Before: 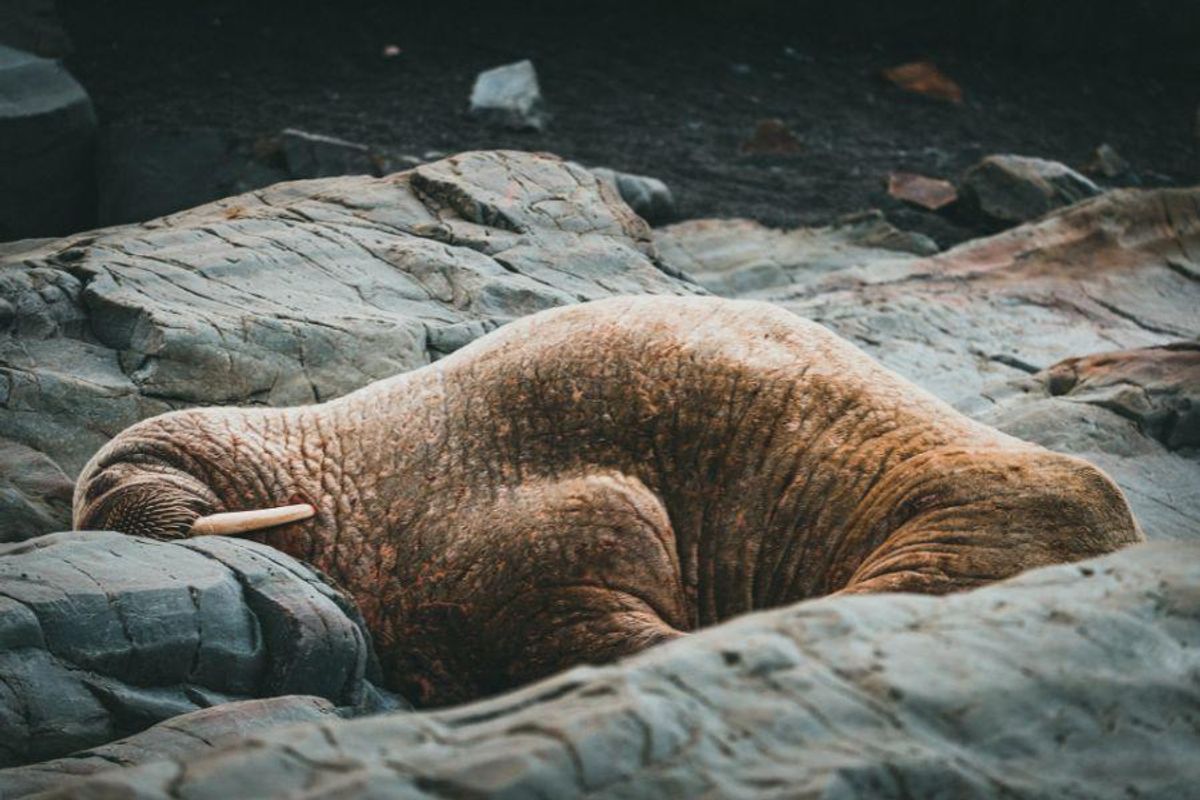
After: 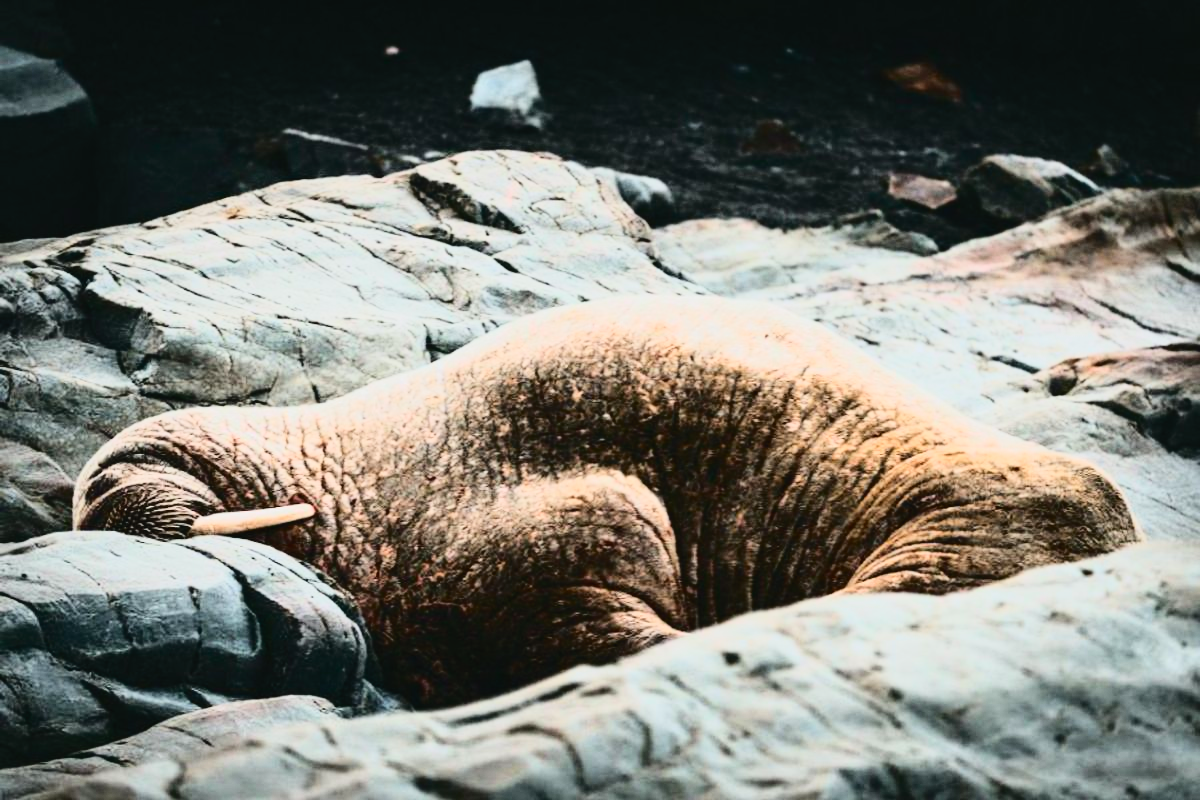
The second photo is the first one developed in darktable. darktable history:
filmic rgb: middle gray luminance 18.4%, black relative exposure -11.59 EV, white relative exposure 2.6 EV, target black luminance 0%, hardness 8.33, latitude 98.1%, contrast 1.085, shadows ↔ highlights balance 0.604%, preserve chrominance no, color science v5 (2021), contrast in shadows safe, contrast in highlights safe
tone curve: curves: ch0 [(0, 0.026) (0.155, 0.133) (0.272, 0.34) (0.434, 0.625) (0.676, 0.871) (0.994, 0.955)], color space Lab, independent channels, preserve colors none
tone equalizer: -8 EV -0.45 EV, -7 EV -0.373 EV, -6 EV -0.334 EV, -5 EV -0.24 EV, -3 EV 0.215 EV, -2 EV 0.34 EV, -1 EV 0.375 EV, +0 EV 0.425 EV, edges refinement/feathering 500, mask exposure compensation -1.57 EV, preserve details no
